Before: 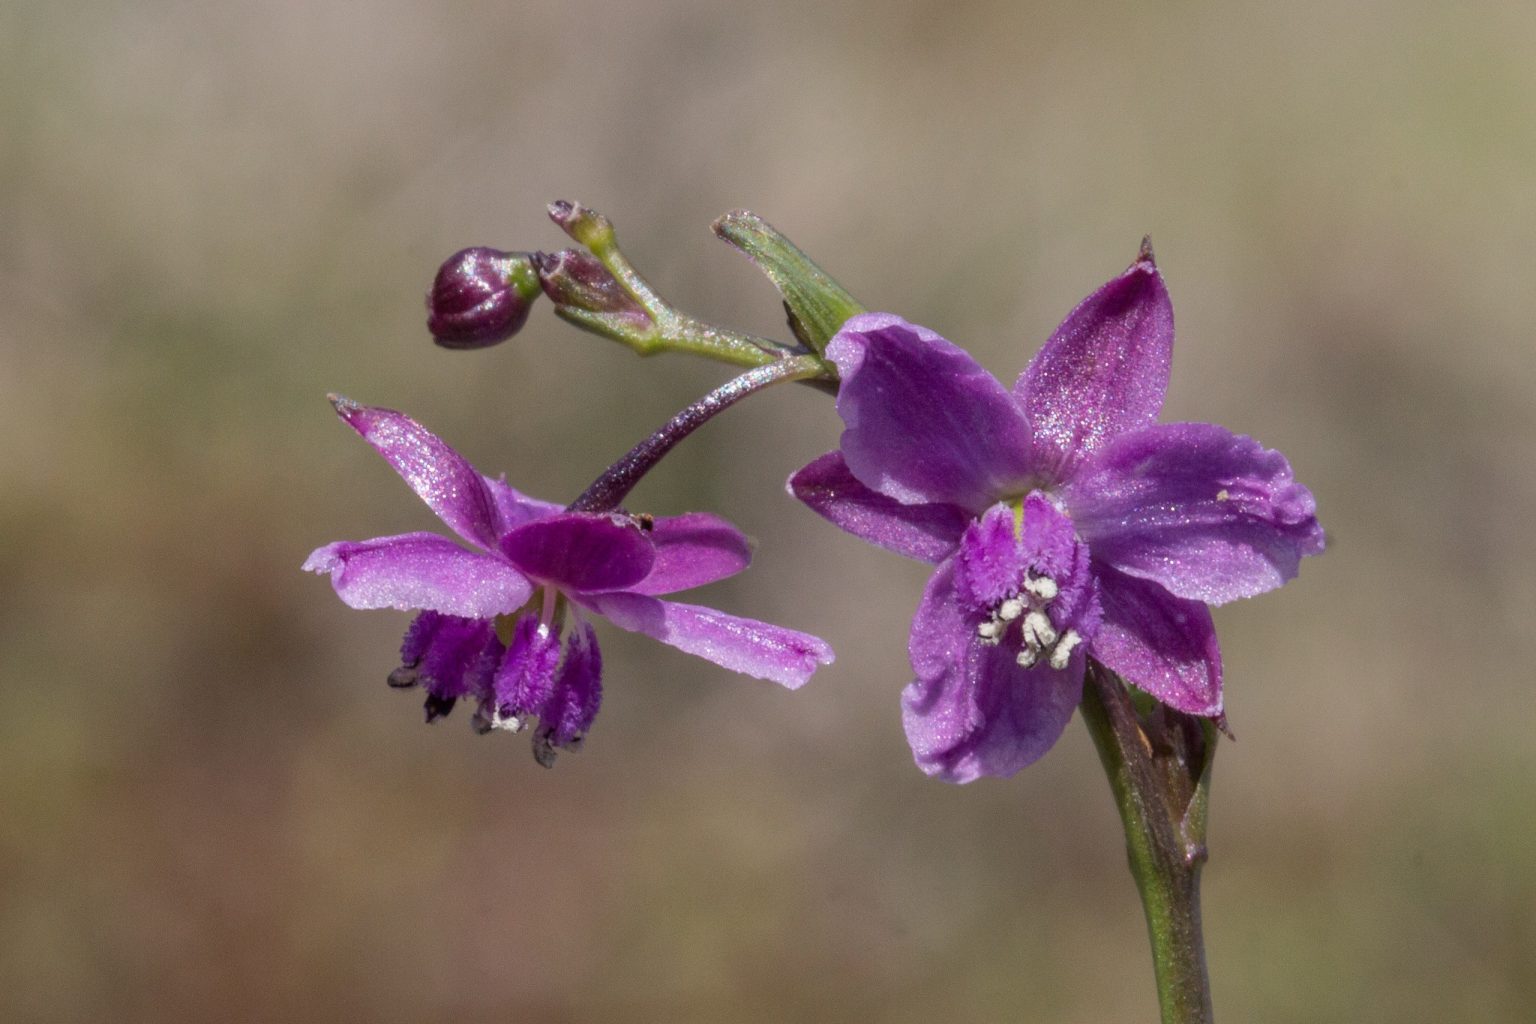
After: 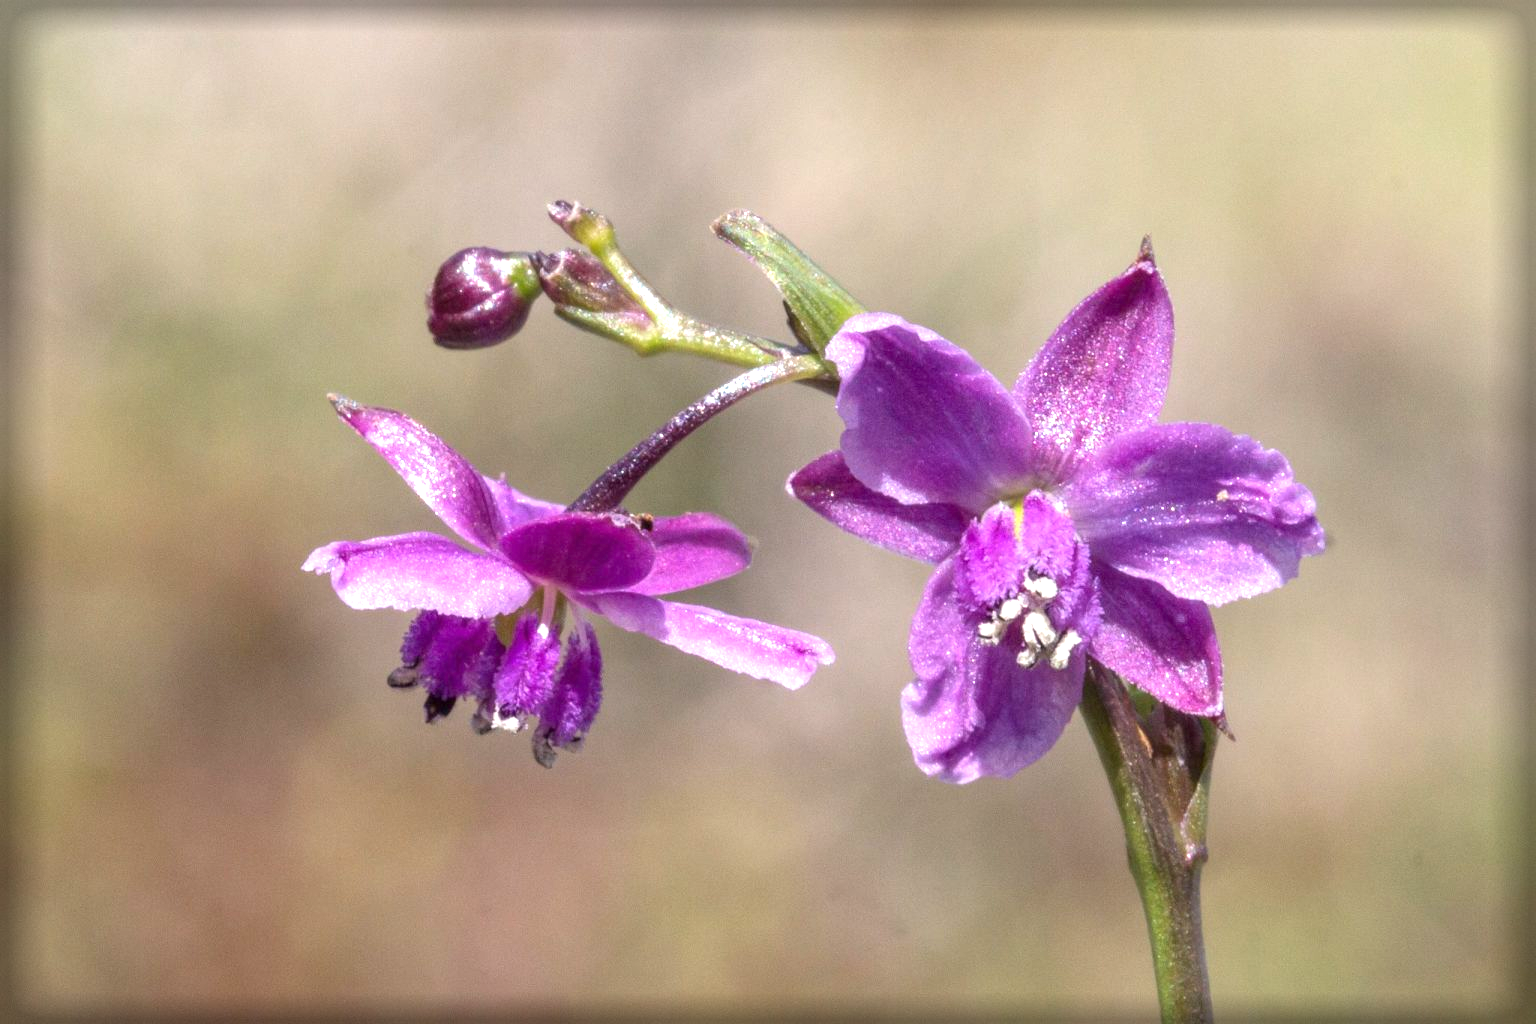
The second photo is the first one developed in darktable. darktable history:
exposure: exposure 1.141 EV, compensate highlight preservation false
vignetting: fall-off start 93.7%, fall-off radius 5.4%, brightness -0.592, saturation 0, automatic ratio true, width/height ratio 1.33, shape 0.047, unbound false
